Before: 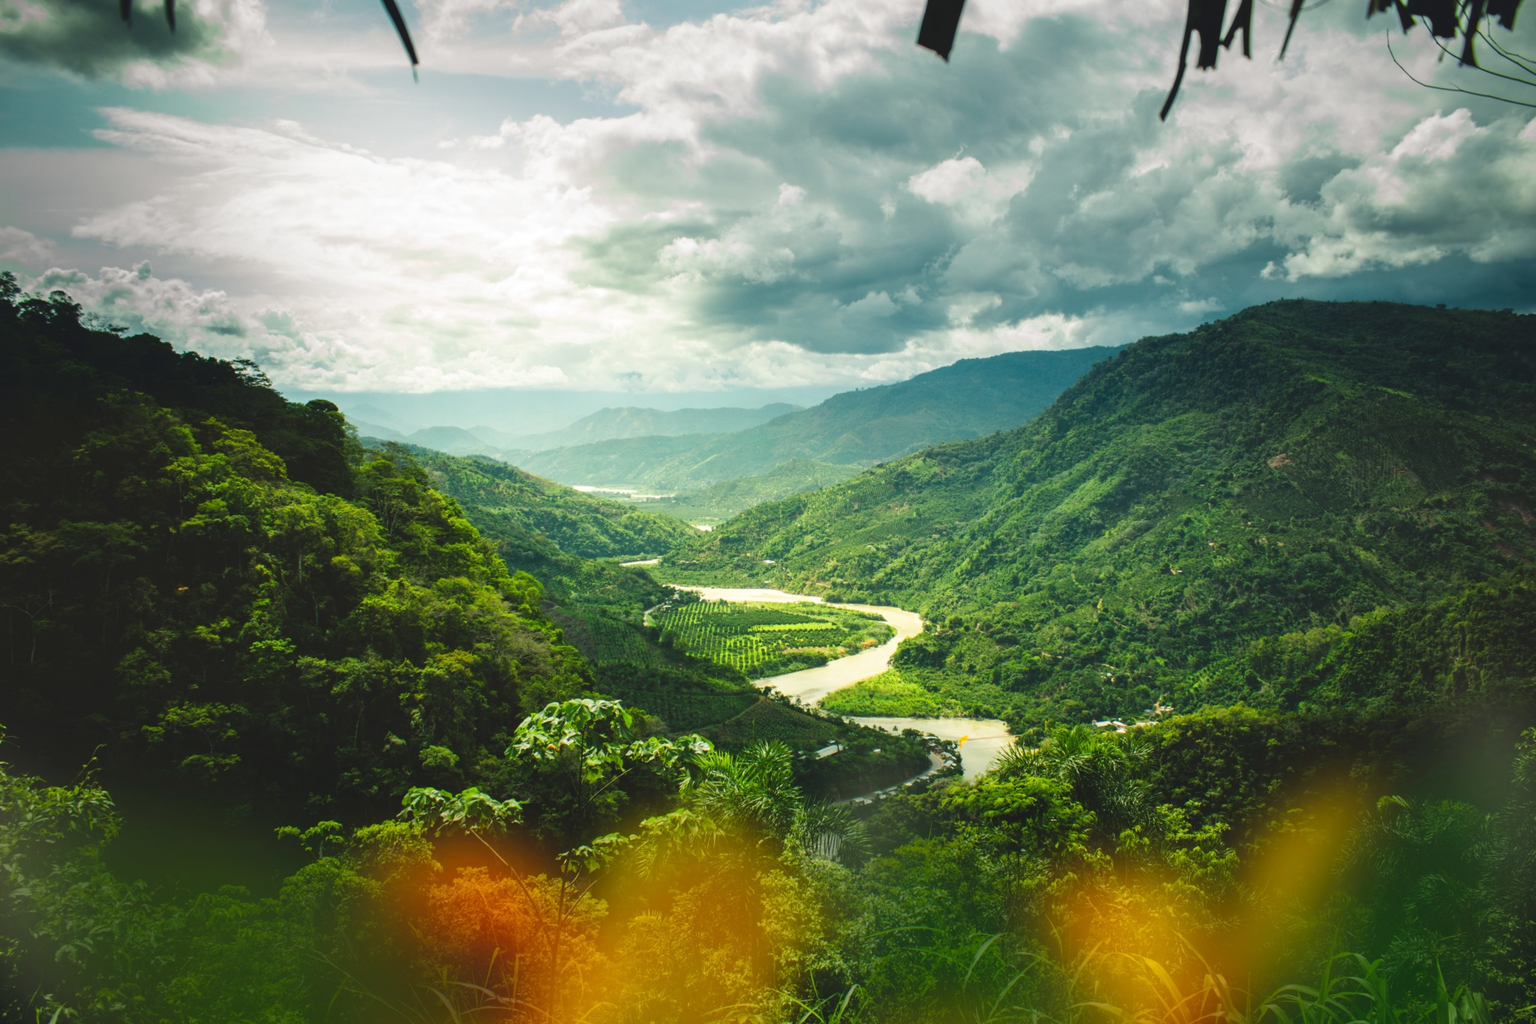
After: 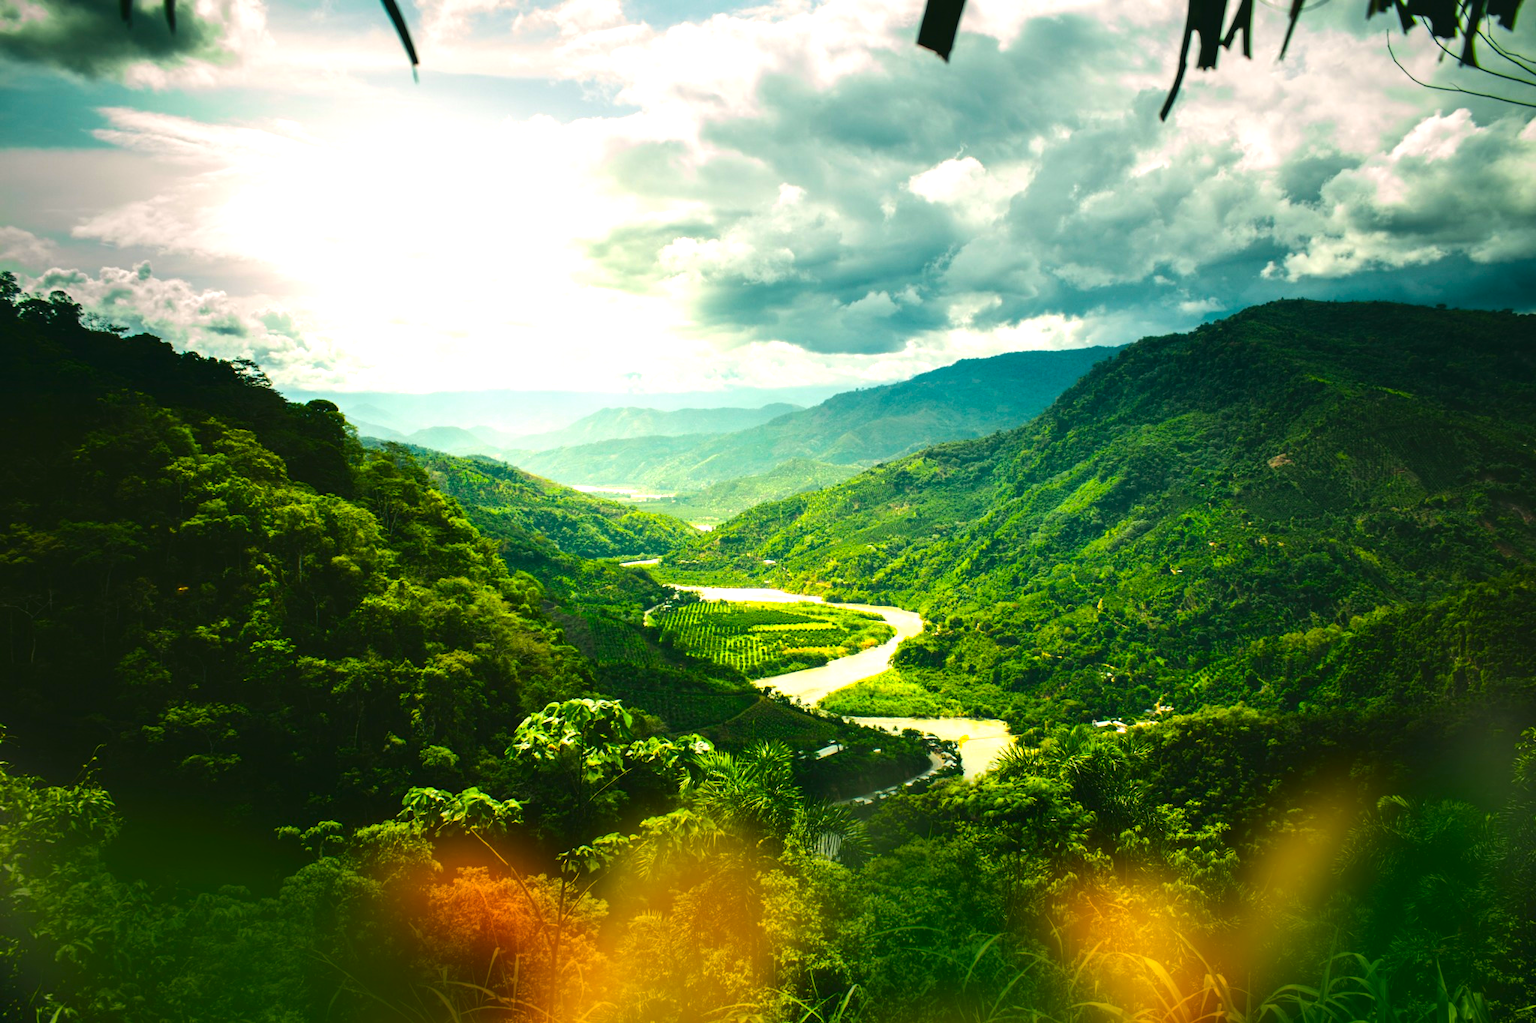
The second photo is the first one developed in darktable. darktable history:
color correction: highlights a* 4.02, highlights b* 4.98, shadows a* -7.55, shadows b* 4.98
tone equalizer: -8 EV -0.75 EV, -7 EV -0.7 EV, -6 EV -0.6 EV, -5 EV -0.4 EV, -3 EV 0.4 EV, -2 EV 0.6 EV, -1 EV 0.7 EV, +0 EV 0.75 EV, edges refinement/feathering 500, mask exposure compensation -1.57 EV, preserve details no
color balance rgb: linear chroma grading › global chroma 15%, perceptual saturation grading › global saturation 30%
